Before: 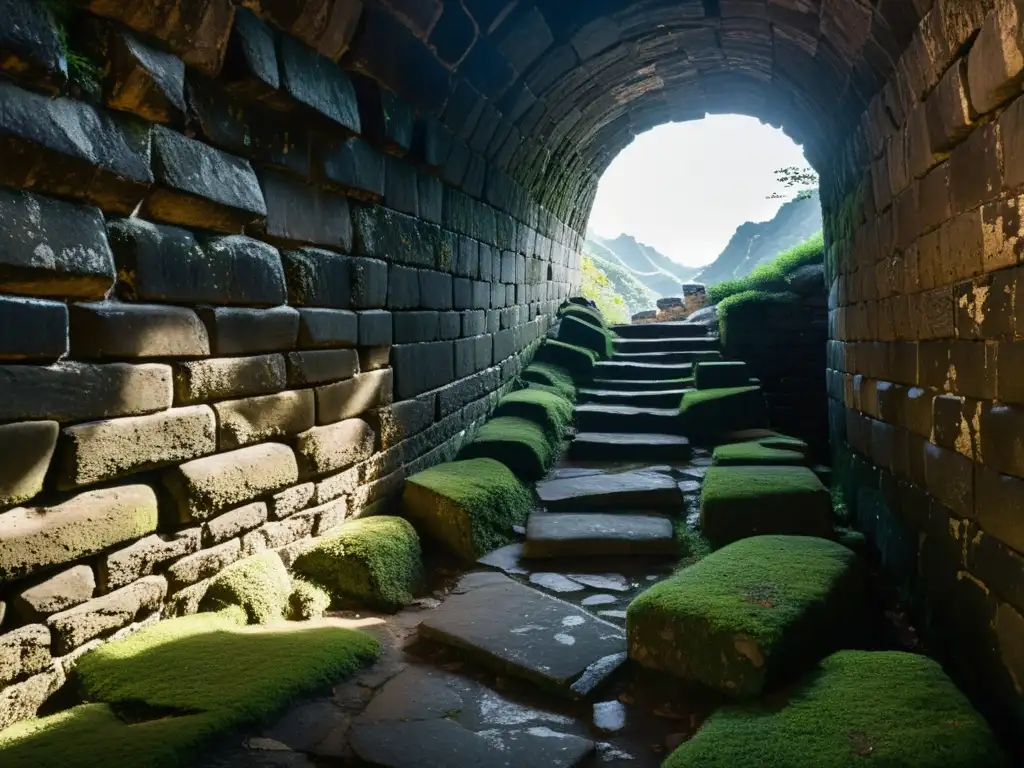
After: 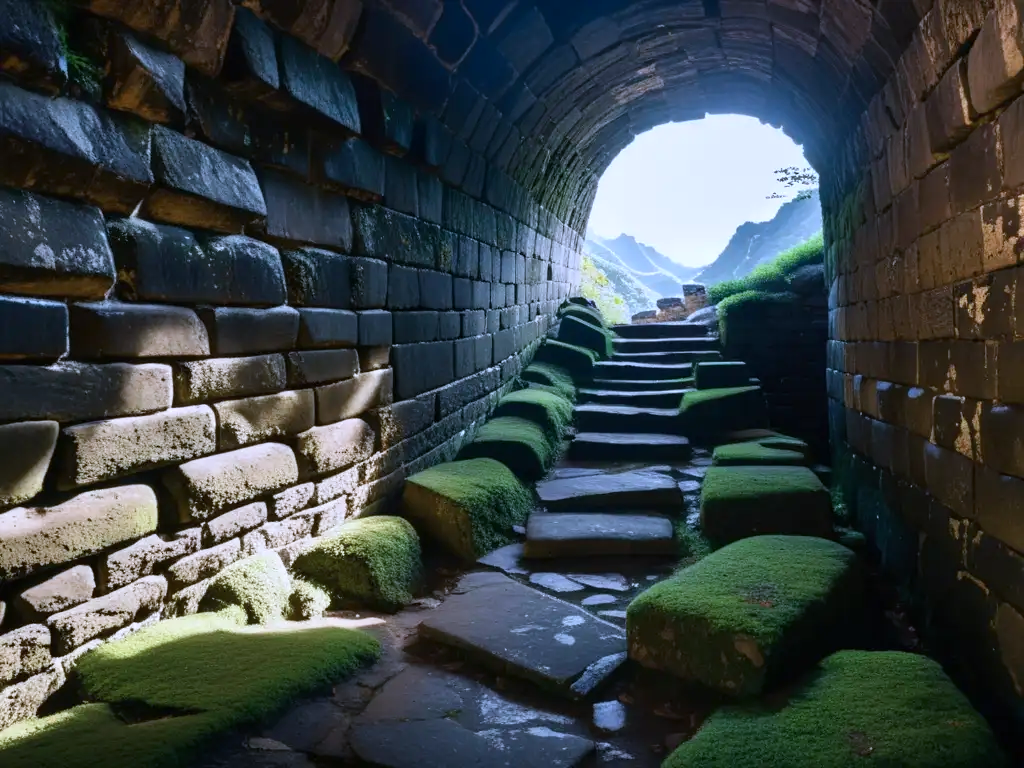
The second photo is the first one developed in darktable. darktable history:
color calibration: illuminant as shot in camera, x 0.379, y 0.395, temperature 4130.38 K
